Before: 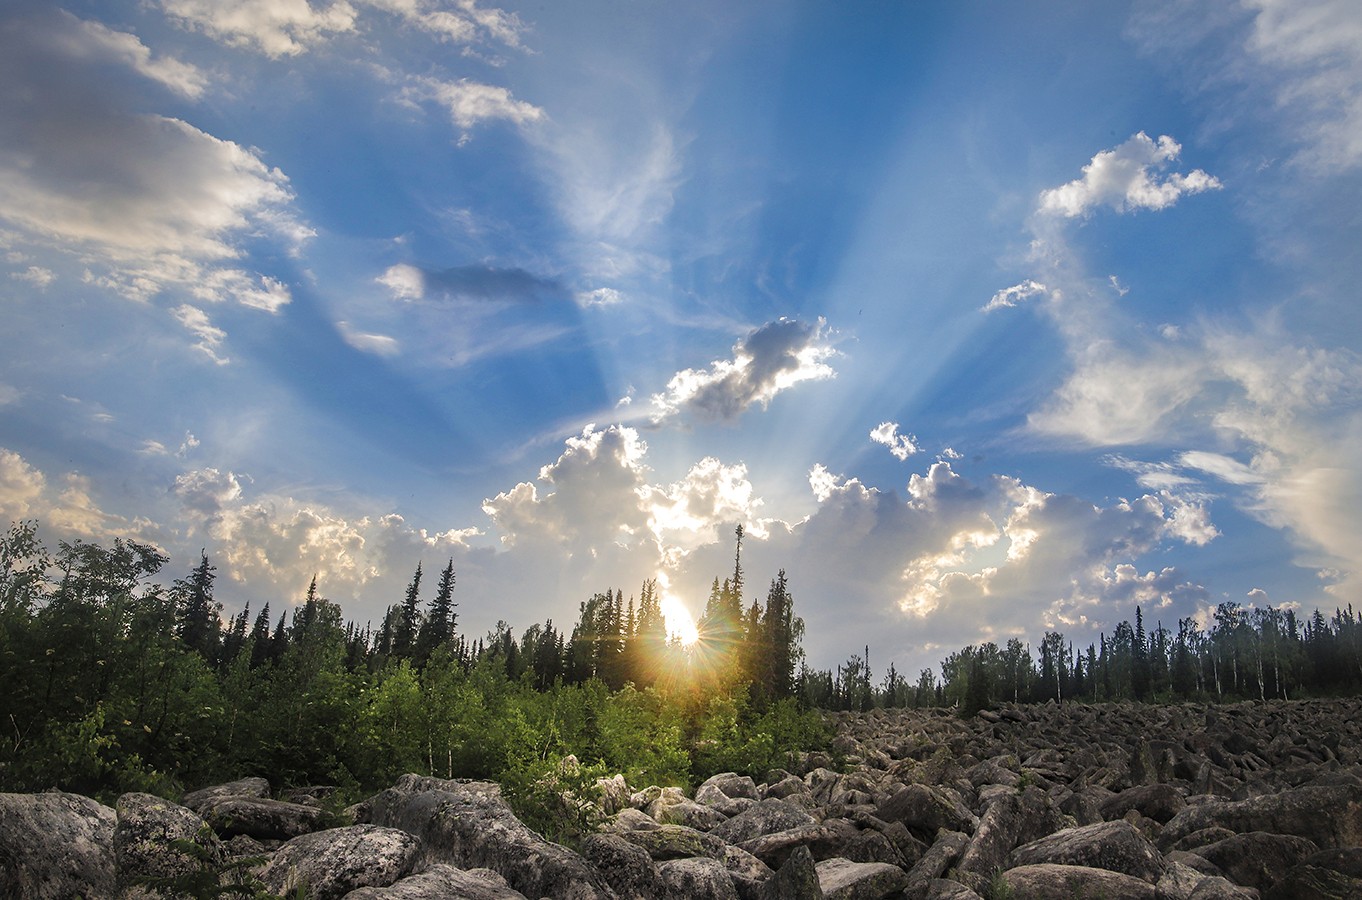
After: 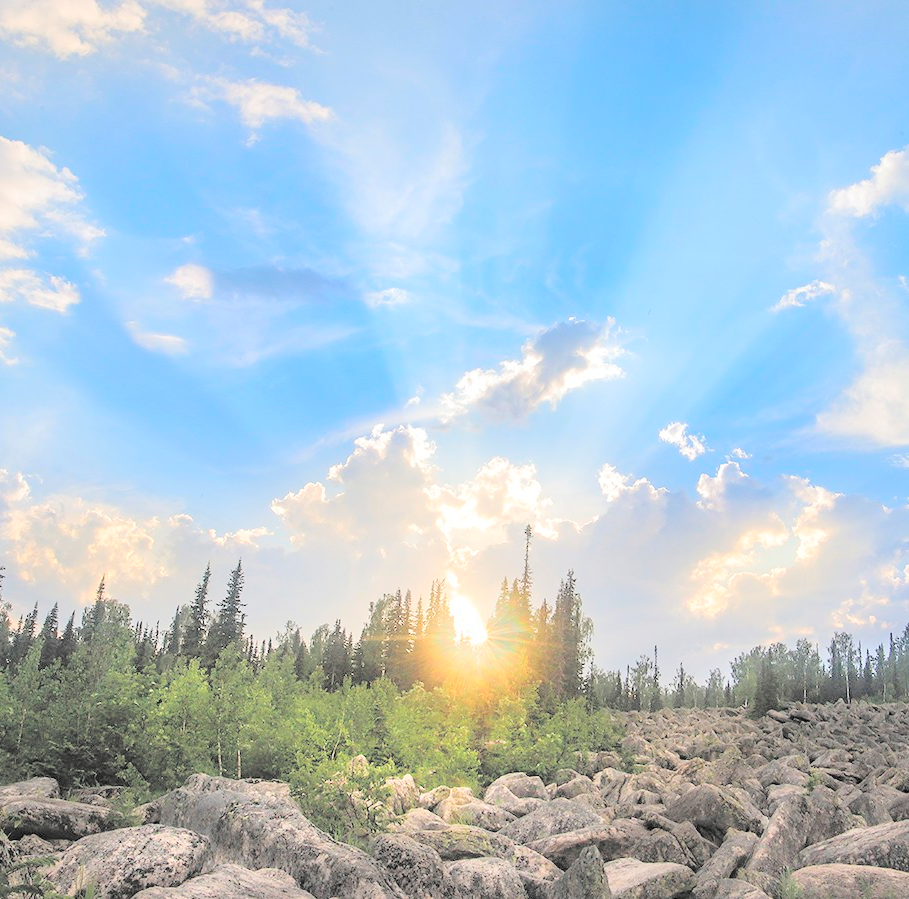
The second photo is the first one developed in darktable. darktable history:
contrast brightness saturation: brightness 0.986
crop and rotate: left 15.508%, right 17.744%
